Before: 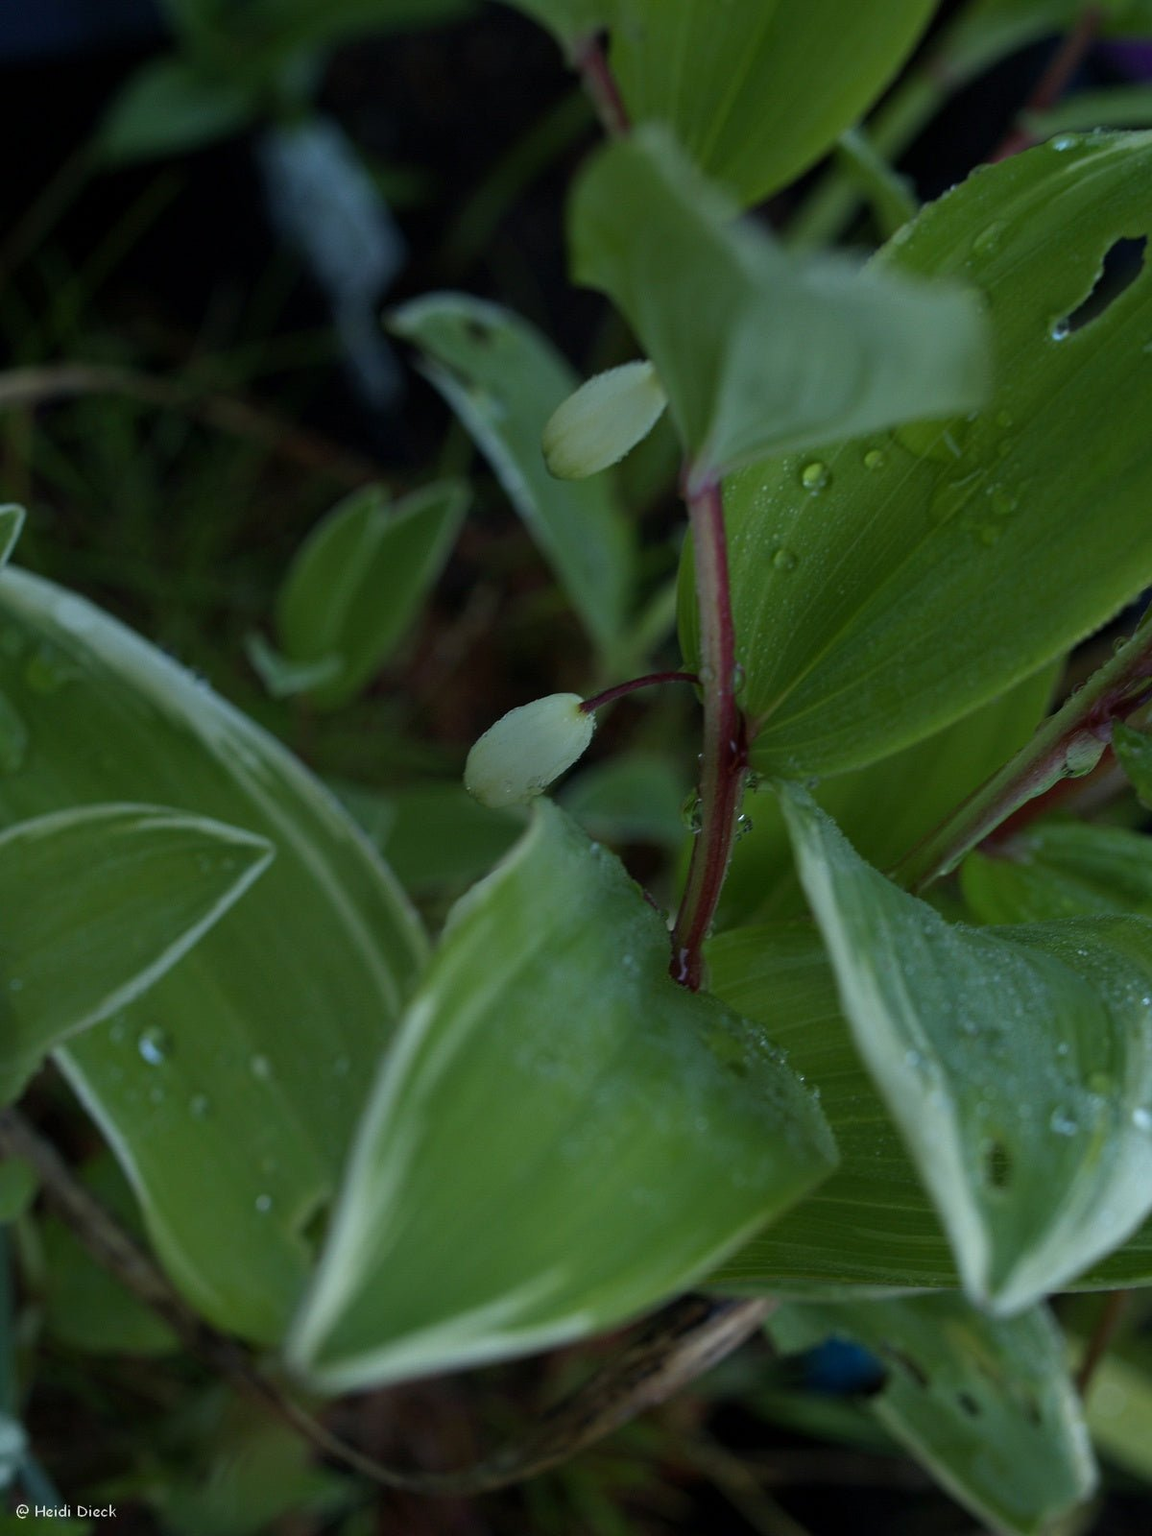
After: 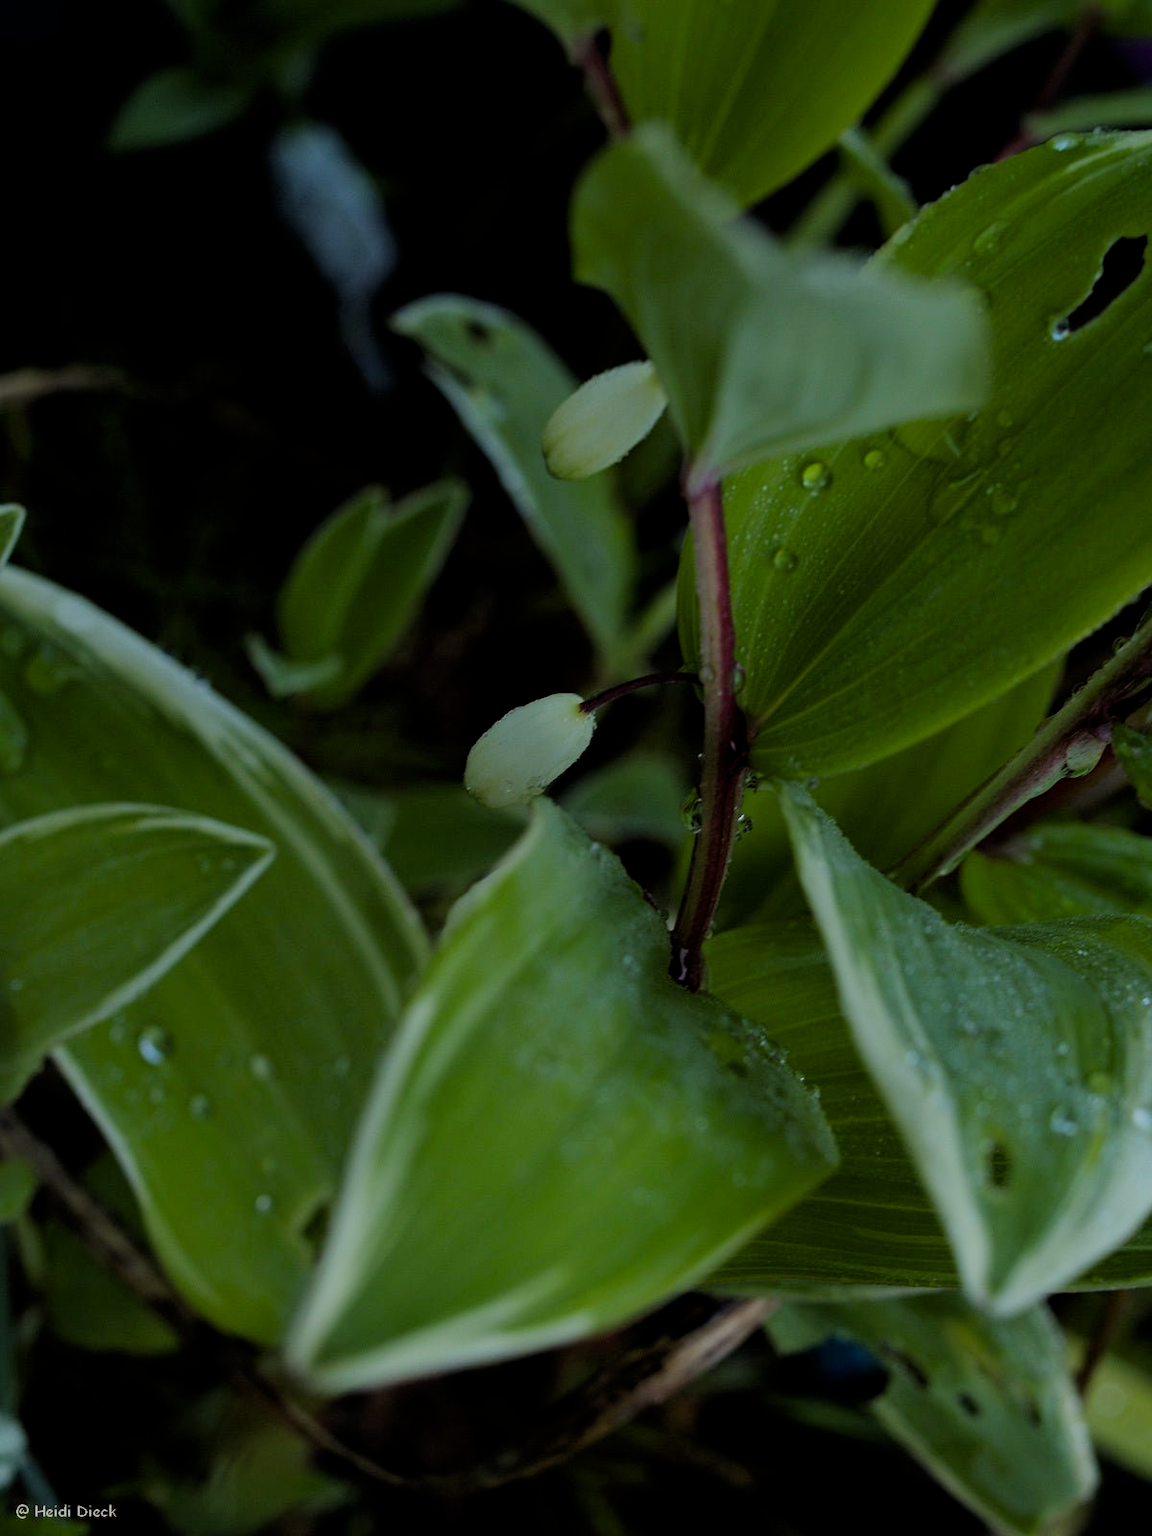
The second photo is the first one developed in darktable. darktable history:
color balance rgb: power › luminance -3.794%, power › chroma 0.576%, power › hue 40.47°, perceptual saturation grading › global saturation 25.159%, perceptual brilliance grading › highlights 9.934%, perceptual brilliance grading › shadows -4.692%
filmic rgb: middle gray luminance 18.14%, black relative exposure -7.54 EV, white relative exposure 8.48 EV, target black luminance 0%, hardness 2.23, latitude 17.75%, contrast 0.883, highlights saturation mix 4.61%, shadows ↔ highlights balance 10.33%
